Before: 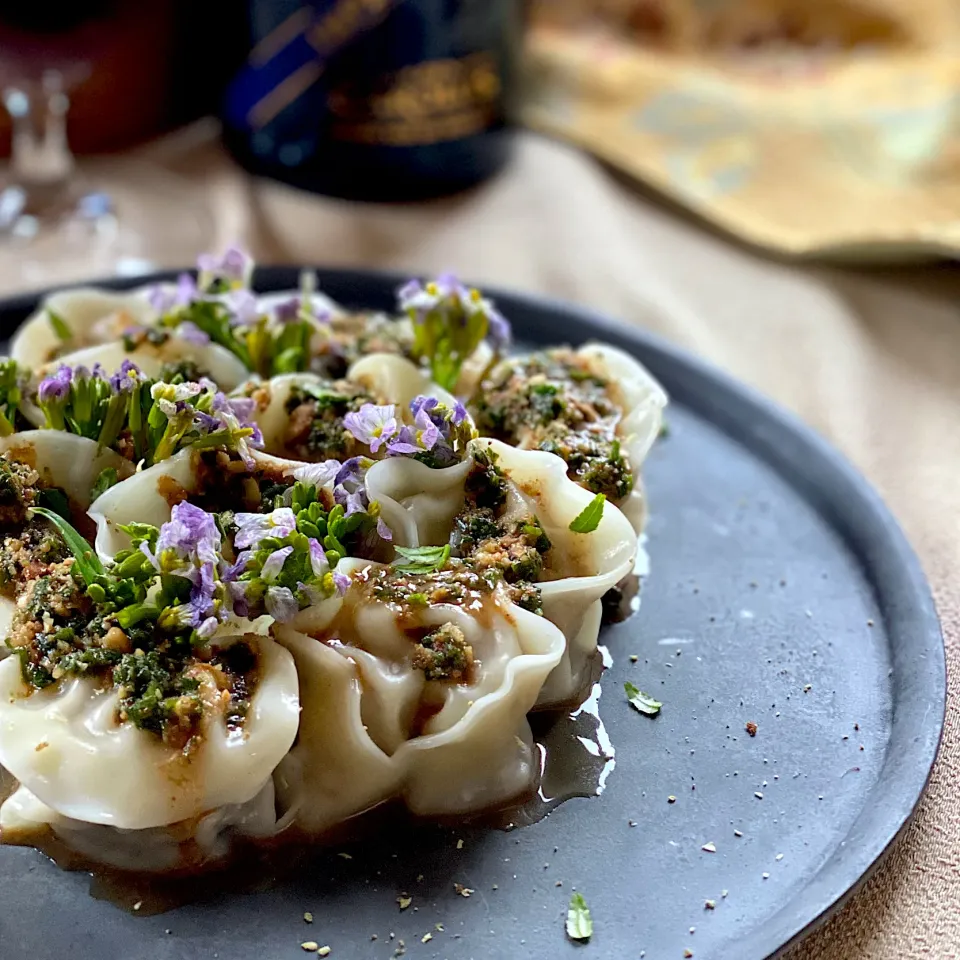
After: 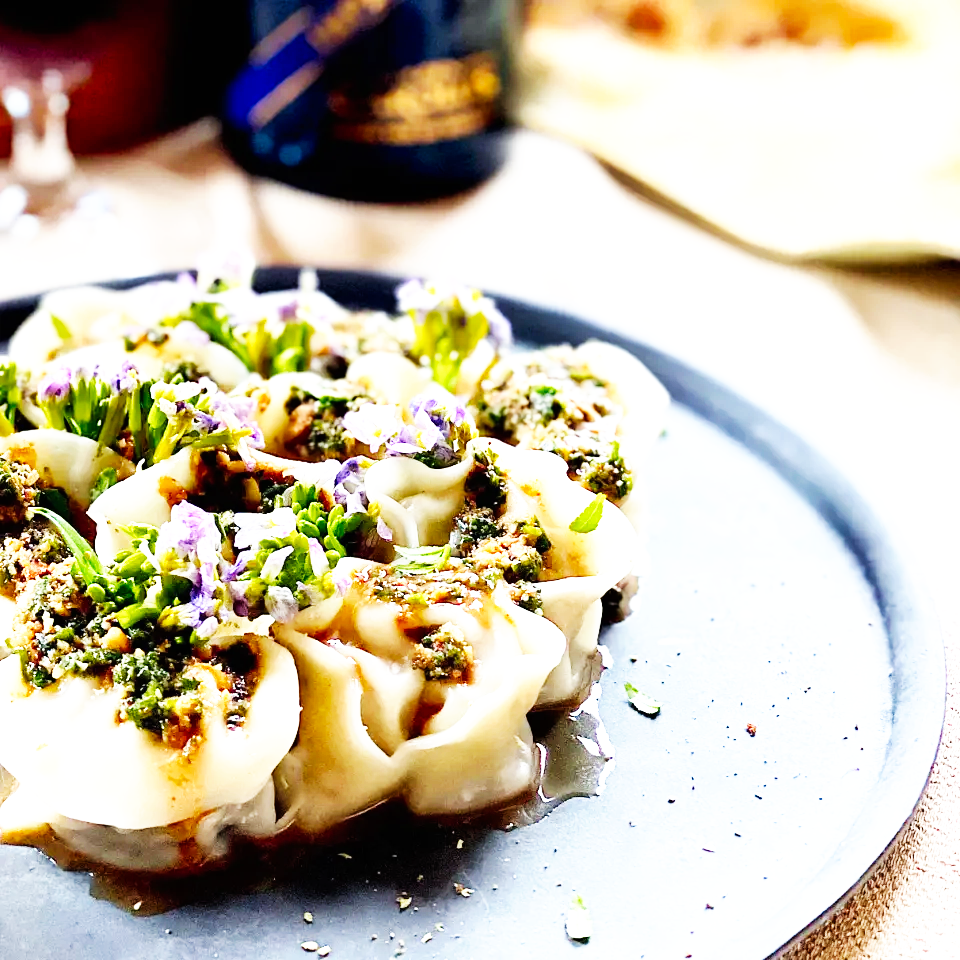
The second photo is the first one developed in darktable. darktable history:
exposure: exposure 1 EV, compensate exposure bias true, compensate highlight preservation false
base curve: curves: ch0 [(0, 0) (0.007, 0.004) (0.027, 0.03) (0.046, 0.07) (0.207, 0.54) (0.442, 0.872) (0.673, 0.972) (1, 1)], preserve colors none
